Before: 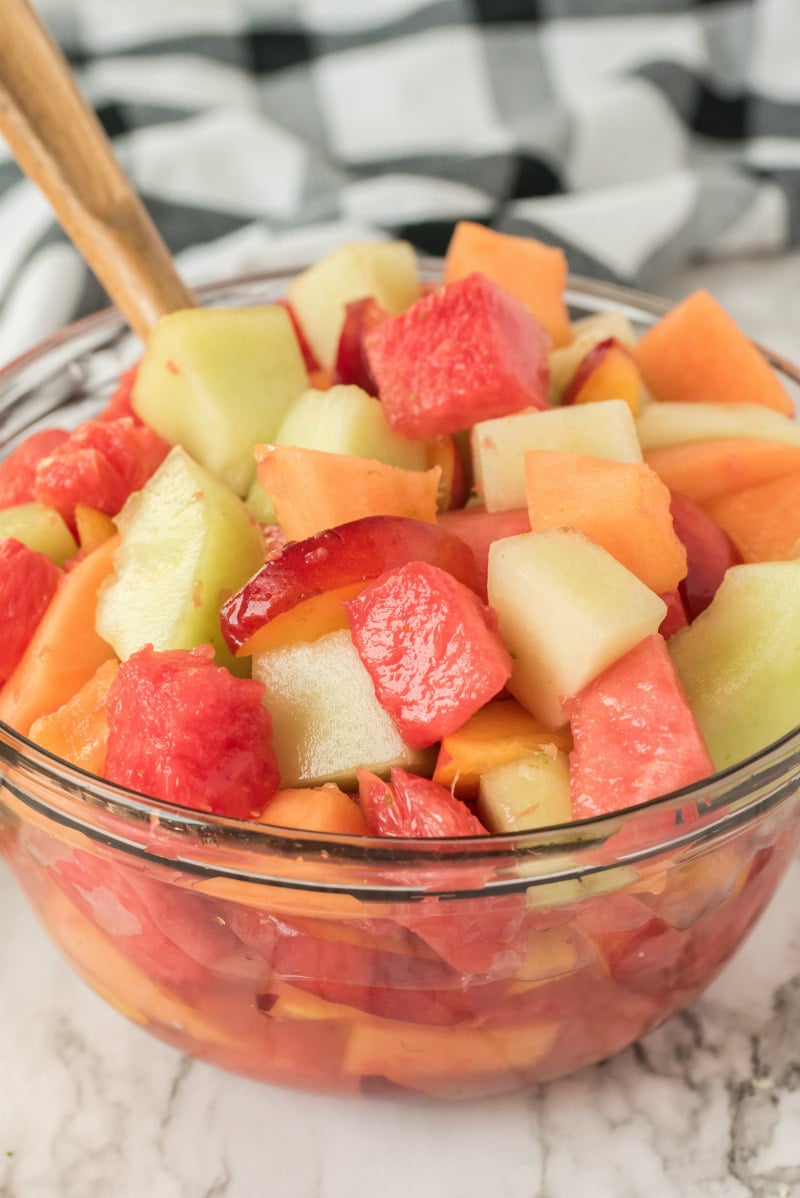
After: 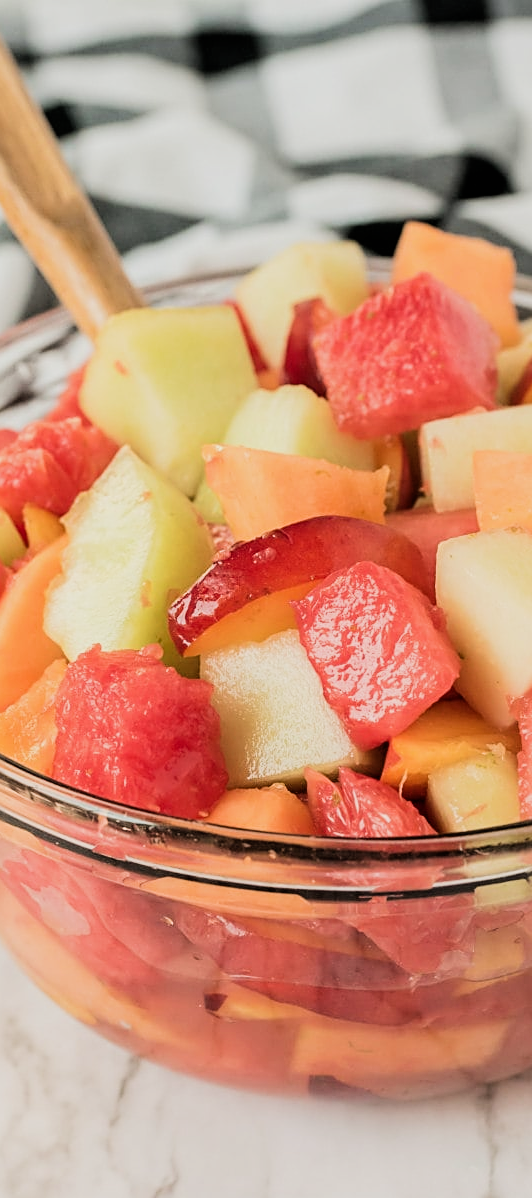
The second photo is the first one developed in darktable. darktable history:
crop and rotate: left 6.626%, right 26.834%
filmic rgb: black relative exposure -5.04 EV, white relative exposure 3.96 EV, hardness 2.89, contrast 1.39, highlights saturation mix -30.93%
sharpen: on, module defaults
